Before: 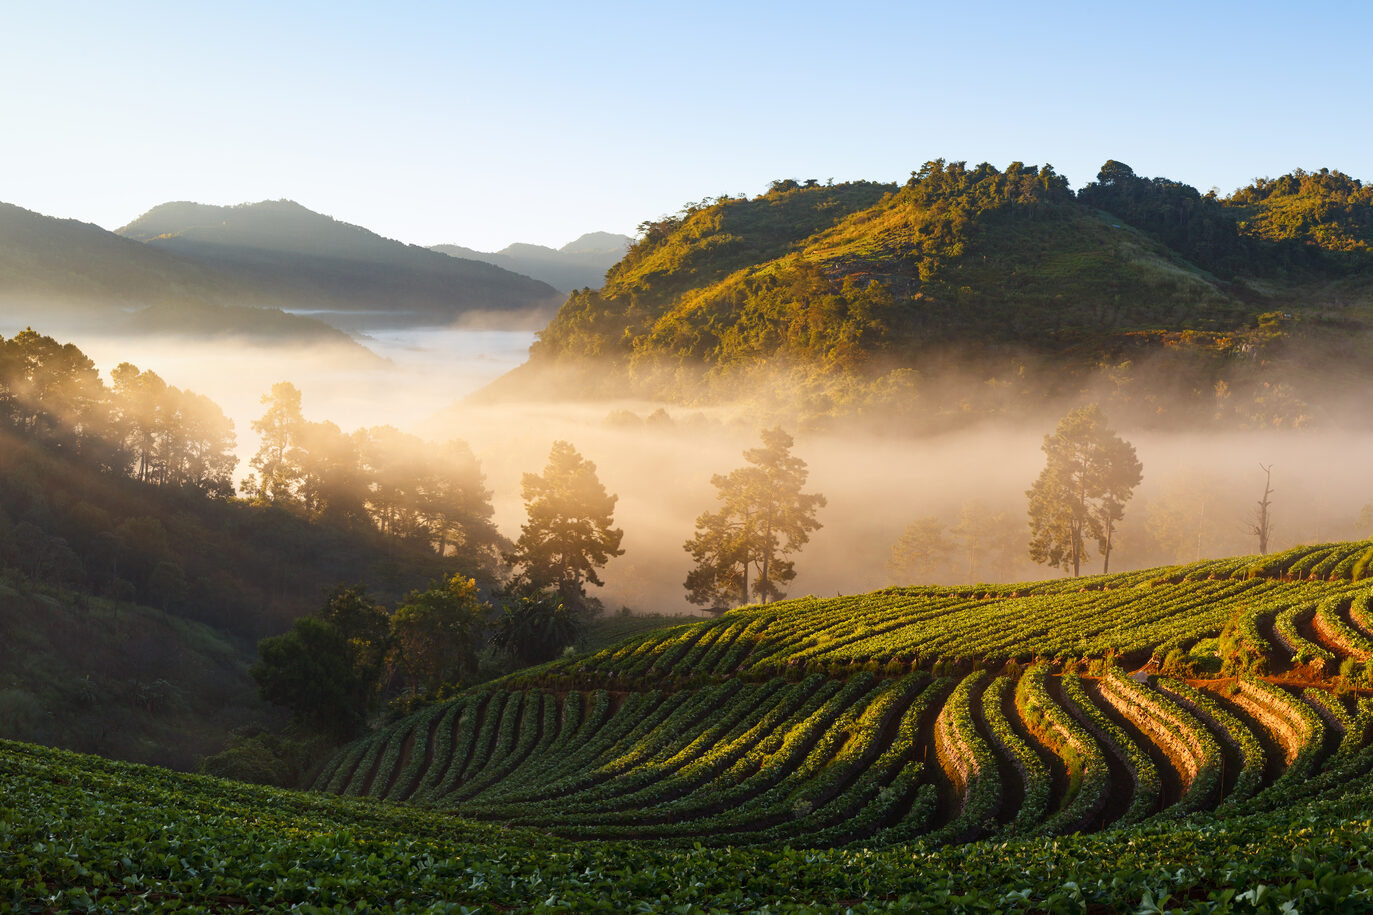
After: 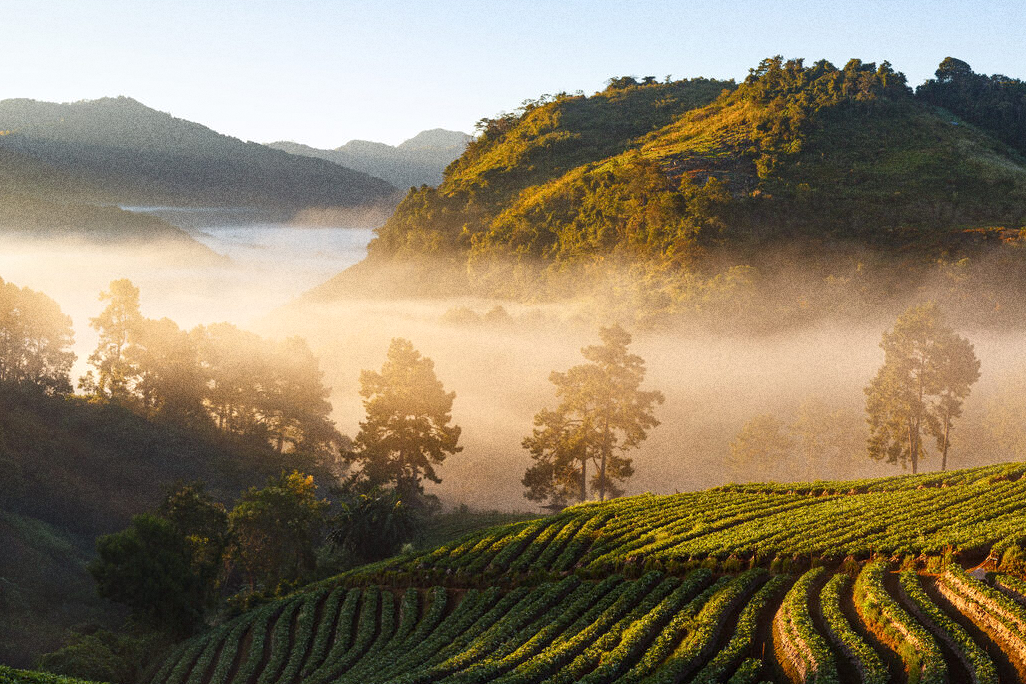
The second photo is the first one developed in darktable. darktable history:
local contrast: highlights 100%, shadows 100%, detail 120%, midtone range 0.2
crop and rotate: left 11.831%, top 11.346%, right 13.429%, bottom 13.899%
grain: coarseness 0.09 ISO, strength 40%
